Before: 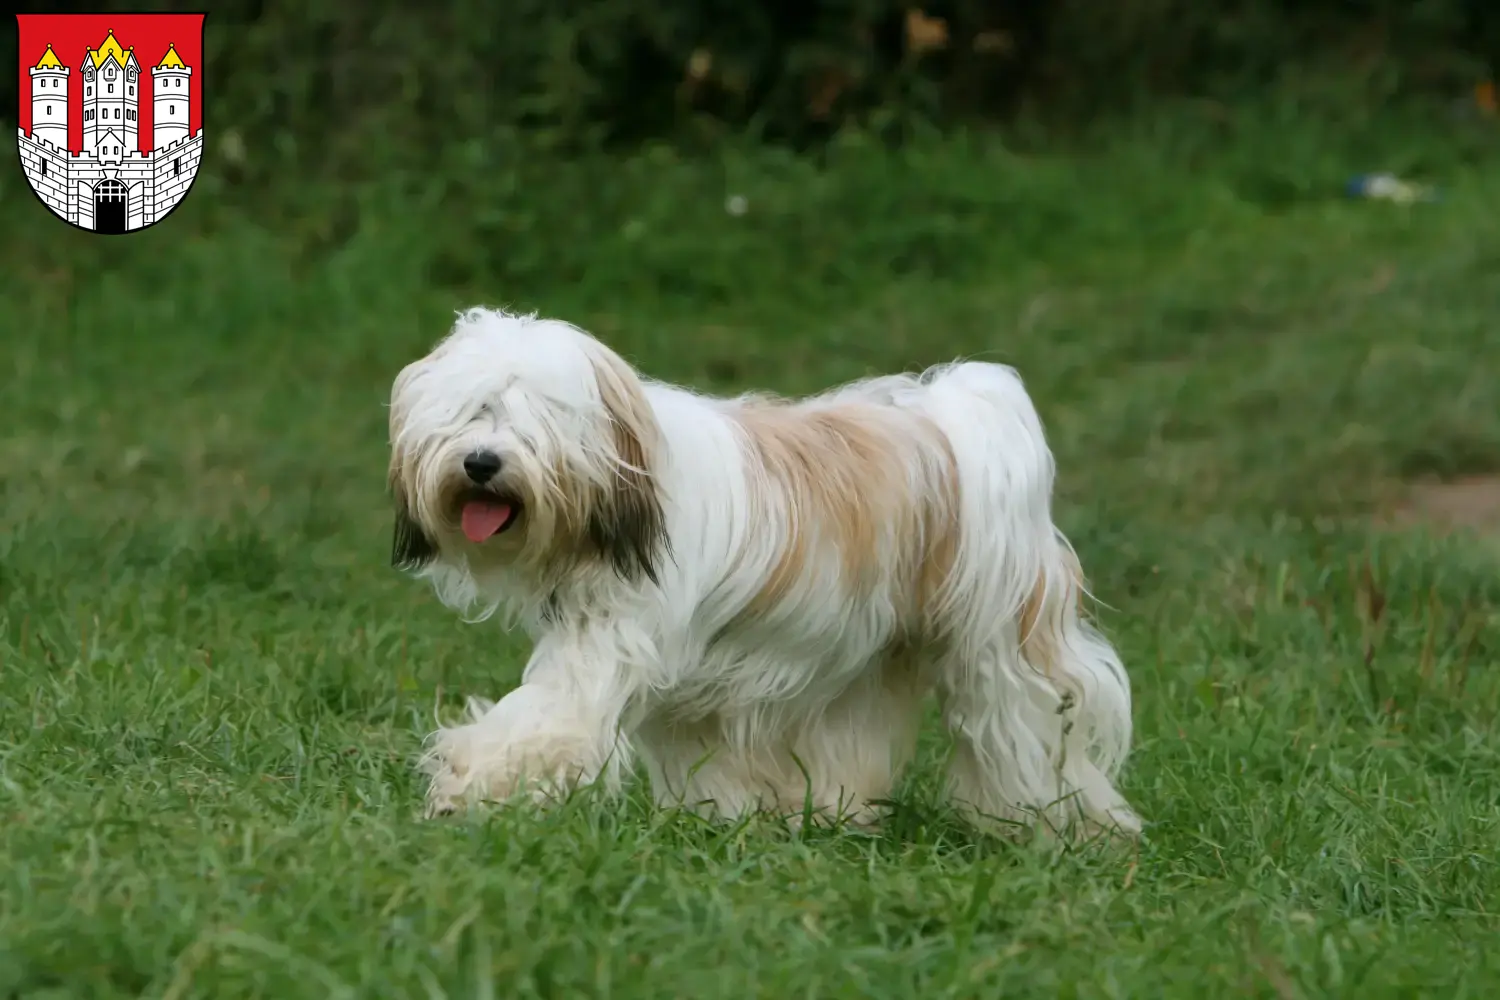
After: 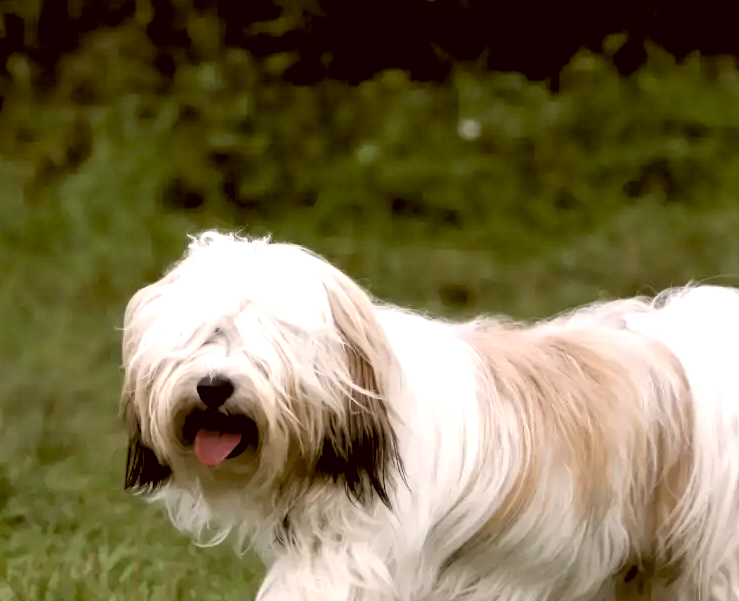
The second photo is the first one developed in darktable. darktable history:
color correction: highlights a* 10.21, highlights b* 9.79, shadows a* 8.61, shadows b* 7.88, saturation 0.8
haze removal: strength -0.05
exposure: black level correction 0.001, exposure 0.5 EV, compensate exposure bias true, compensate highlight preservation false
color balance: lift [1, 1.015, 1.004, 0.985], gamma [1, 0.958, 0.971, 1.042], gain [1, 0.956, 0.977, 1.044]
crop: left 17.835%, top 7.675%, right 32.881%, bottom 32.213%
rgb levels: levels [[0.034, 0.472, 0.904], [0, 0.5, 1], [0, 0.5, 1]]
